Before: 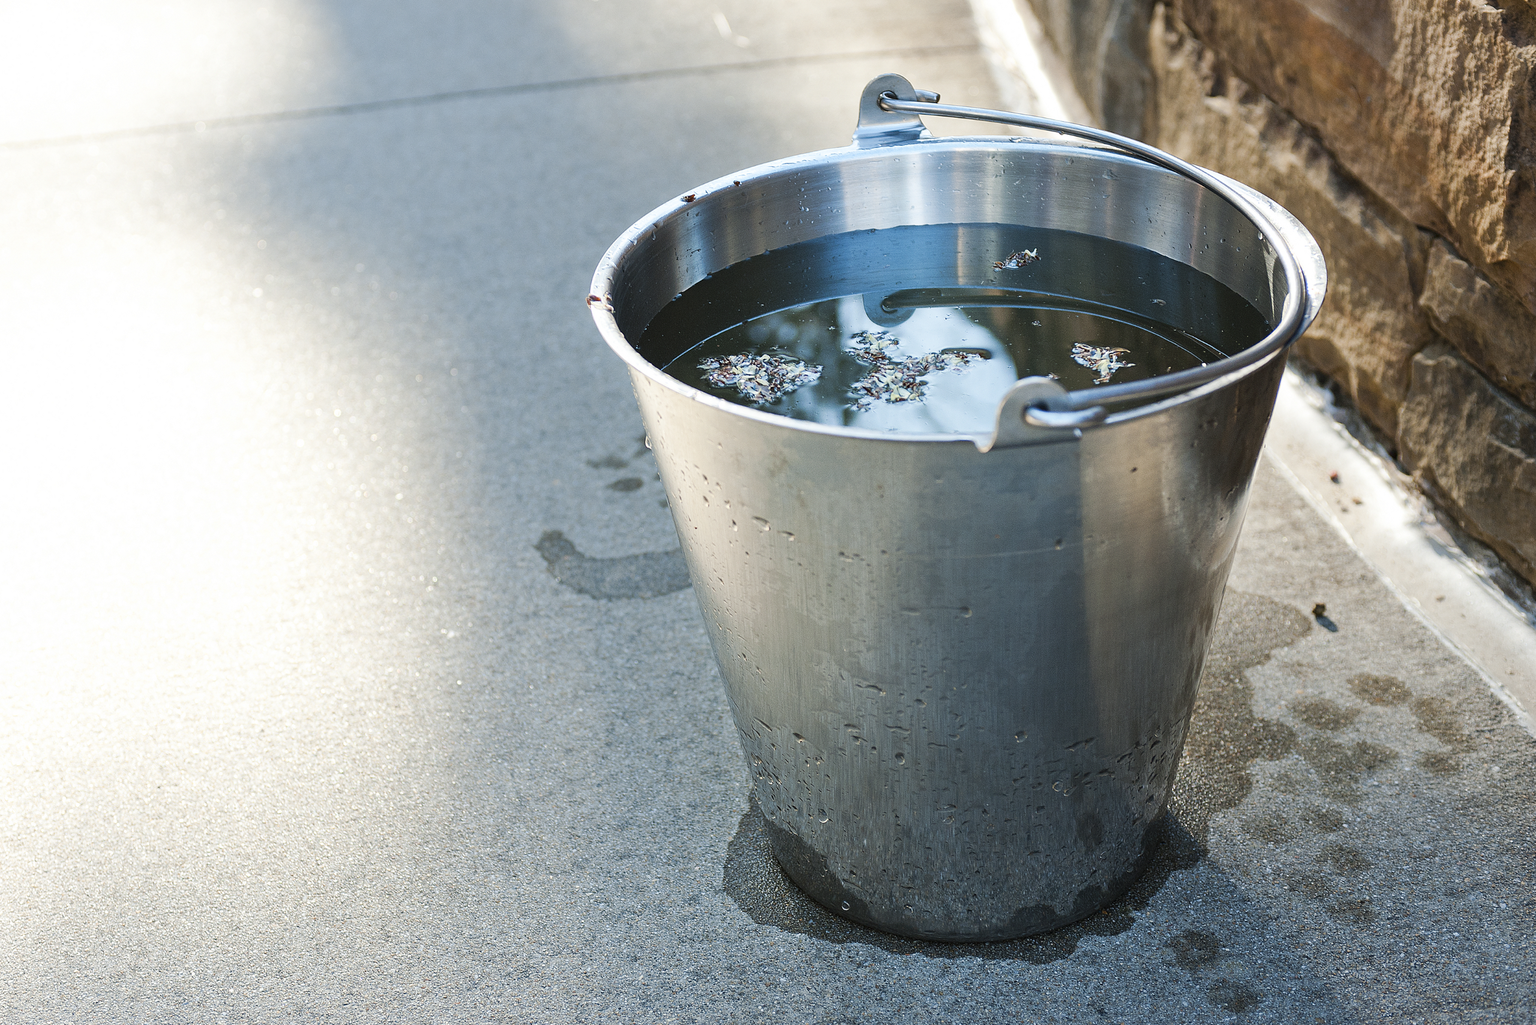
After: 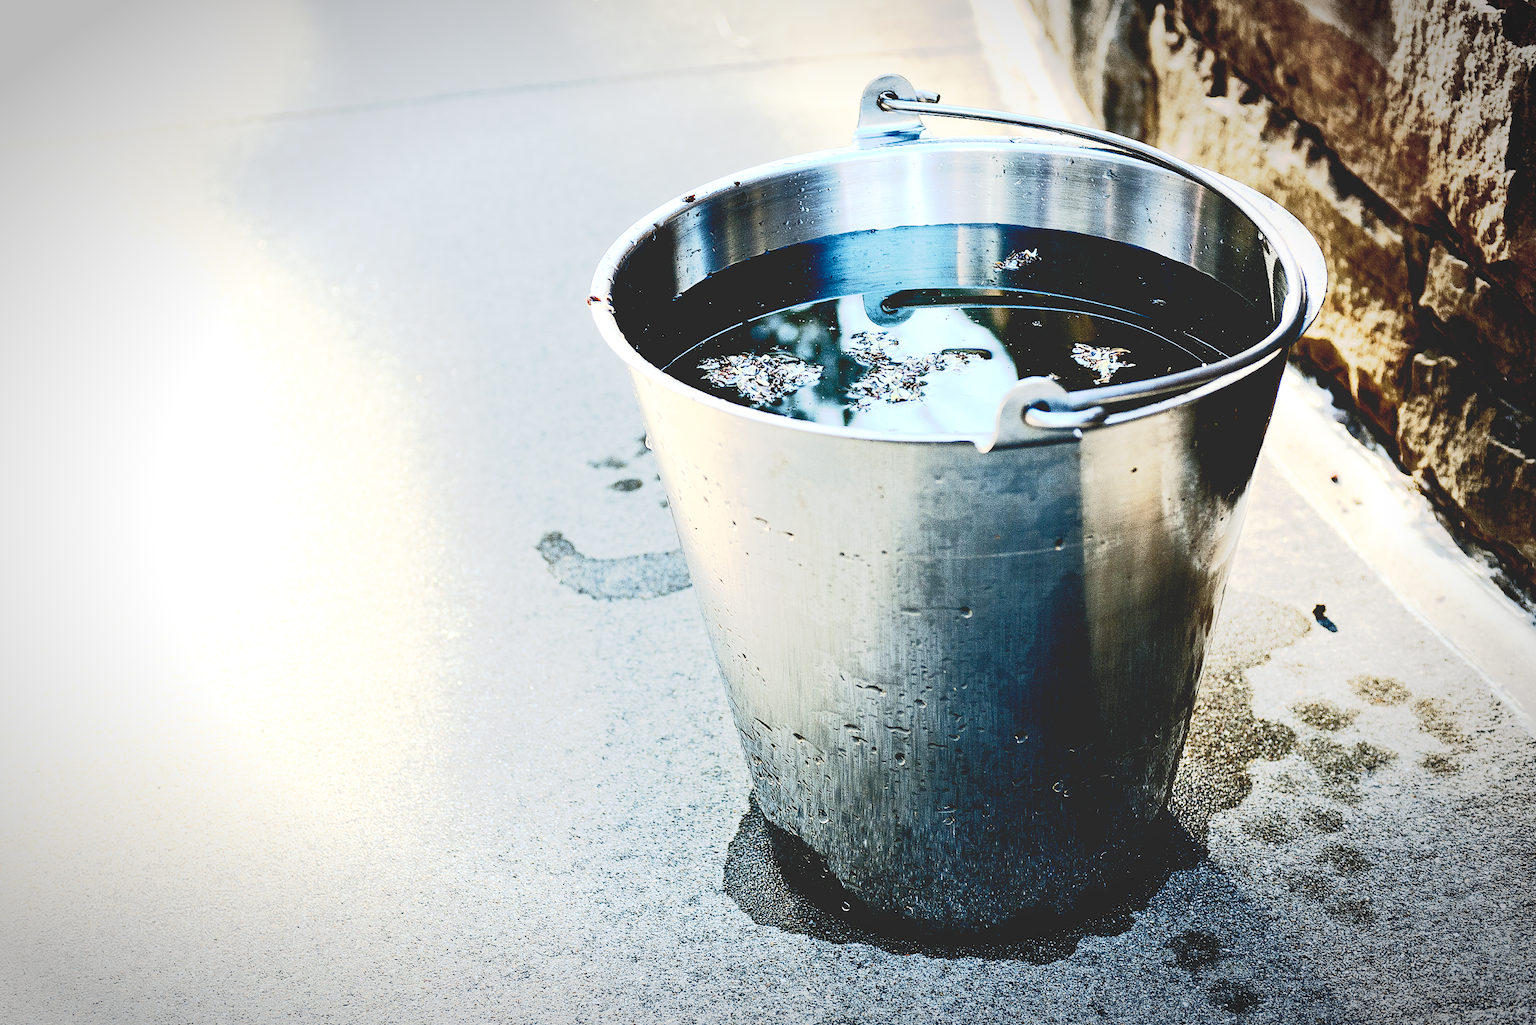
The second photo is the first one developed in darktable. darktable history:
tone curve: curves: ch0 [(0, 0) (0.003, 0.003) (0.011, 0.008) (0.025, 0.018) (0.044, 0.04) (0.069, 0.062) (0.1, 0.09) (0.136, 0.121) (0.177, 0.158) (0.224, 0.197) (0.277, 0.255) (0.335, 0.314) (0.399, 0.391) (0.468, 0.496) (0.543, 0.683) (0.623, 0.801) (0.709, 0.883) (0.801, 0.94) (0.898, 0.984) (1, 1)], color space Lab, independent channels, preserve colors none
vignetting: automatic ratio true
base curve: curves: ch0 [(0.065, 0.026) (0.236, 0.358) (0.53, 0.546) (0.777, 0.841) (0.924, 0.992)], preserve colors none
